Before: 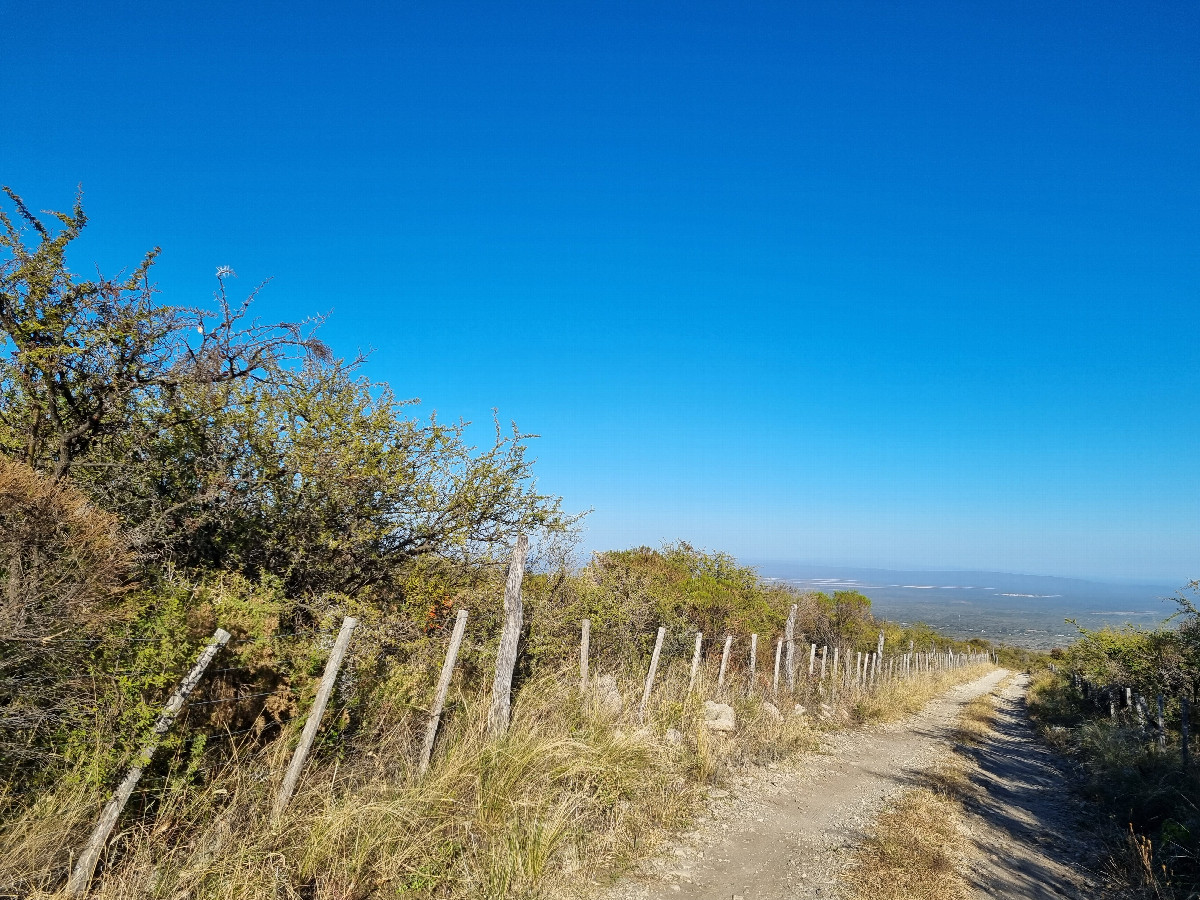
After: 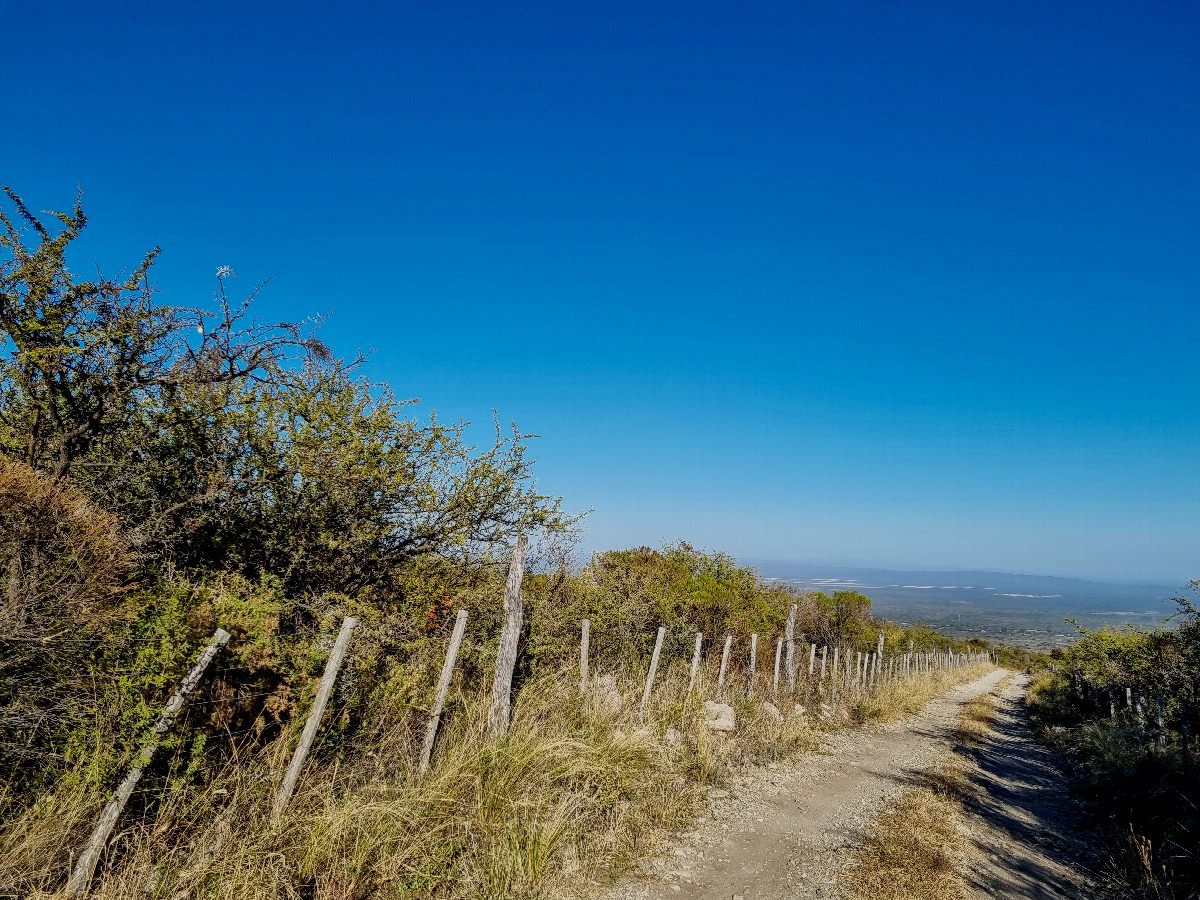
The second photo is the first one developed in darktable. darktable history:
local contrast: on, module defaults
filmic rgb: white relative exposure 3.8 EV, hardness 4.35
contrast brightness saturation: contrast 0.07, brightness -0.13, saturation 0.06
